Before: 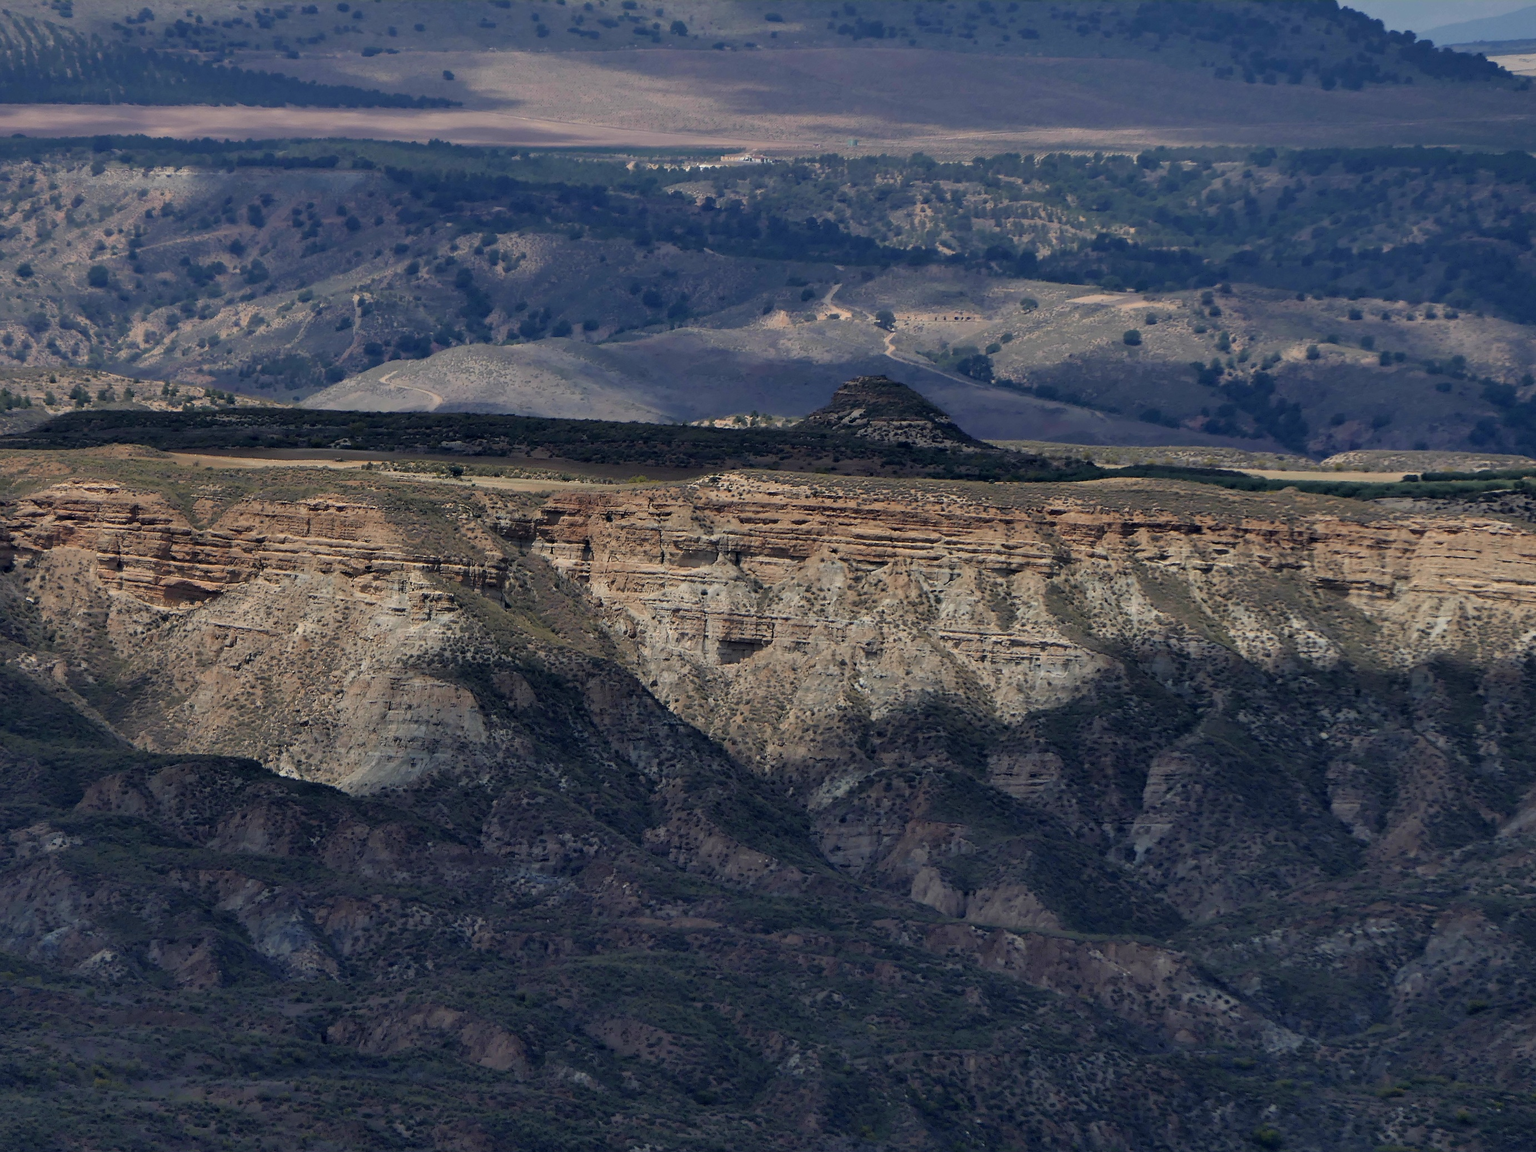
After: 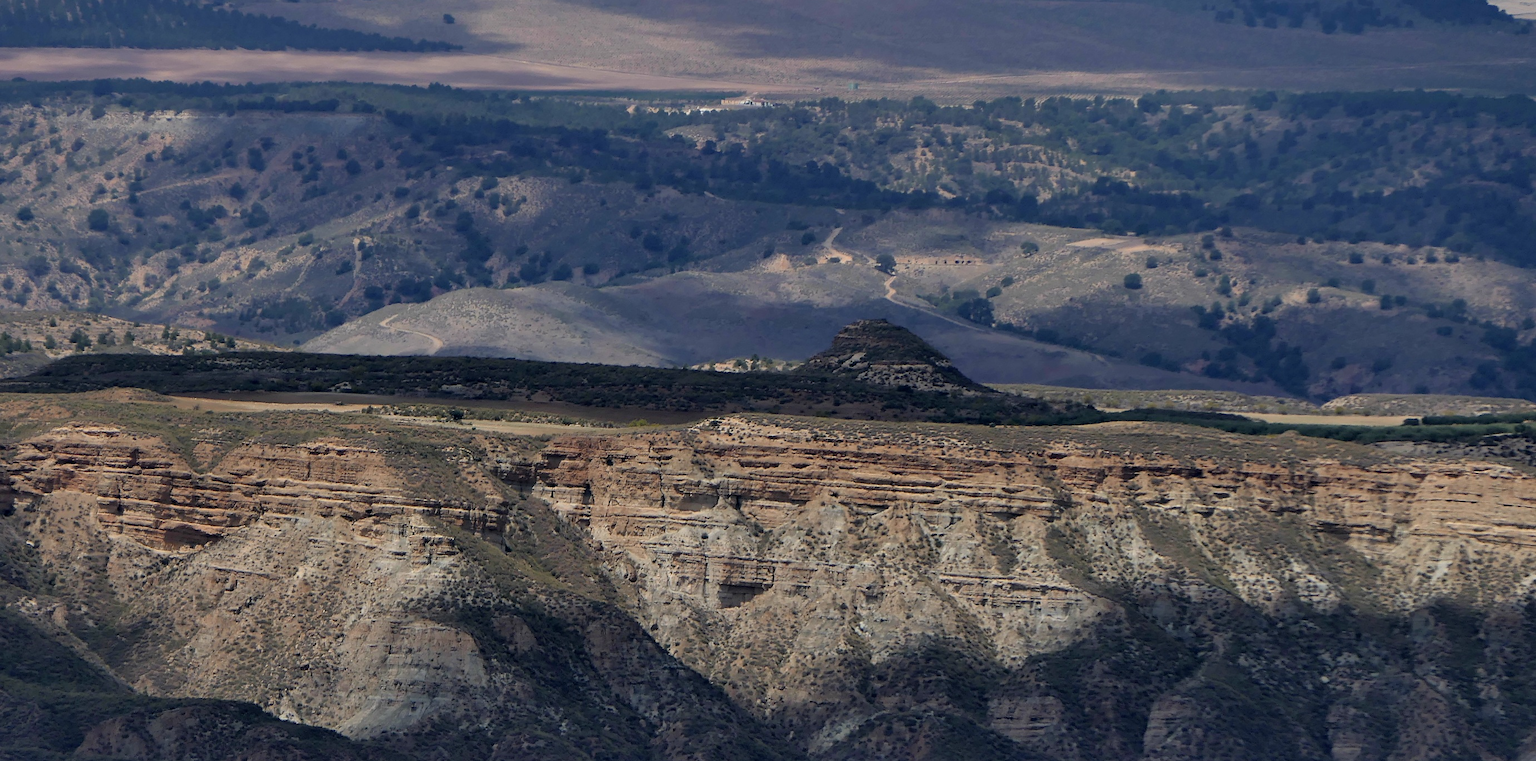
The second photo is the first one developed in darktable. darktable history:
crop and rotate: top 4.952%, bottom 28.988%
